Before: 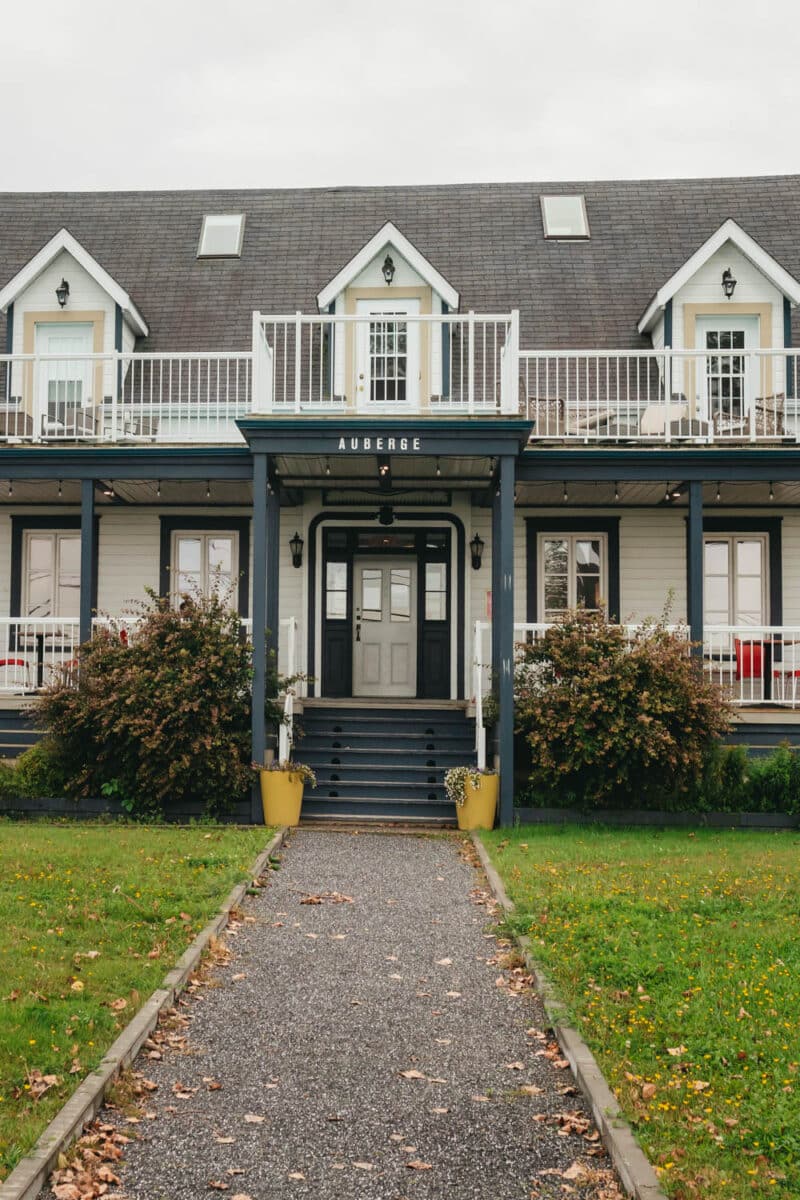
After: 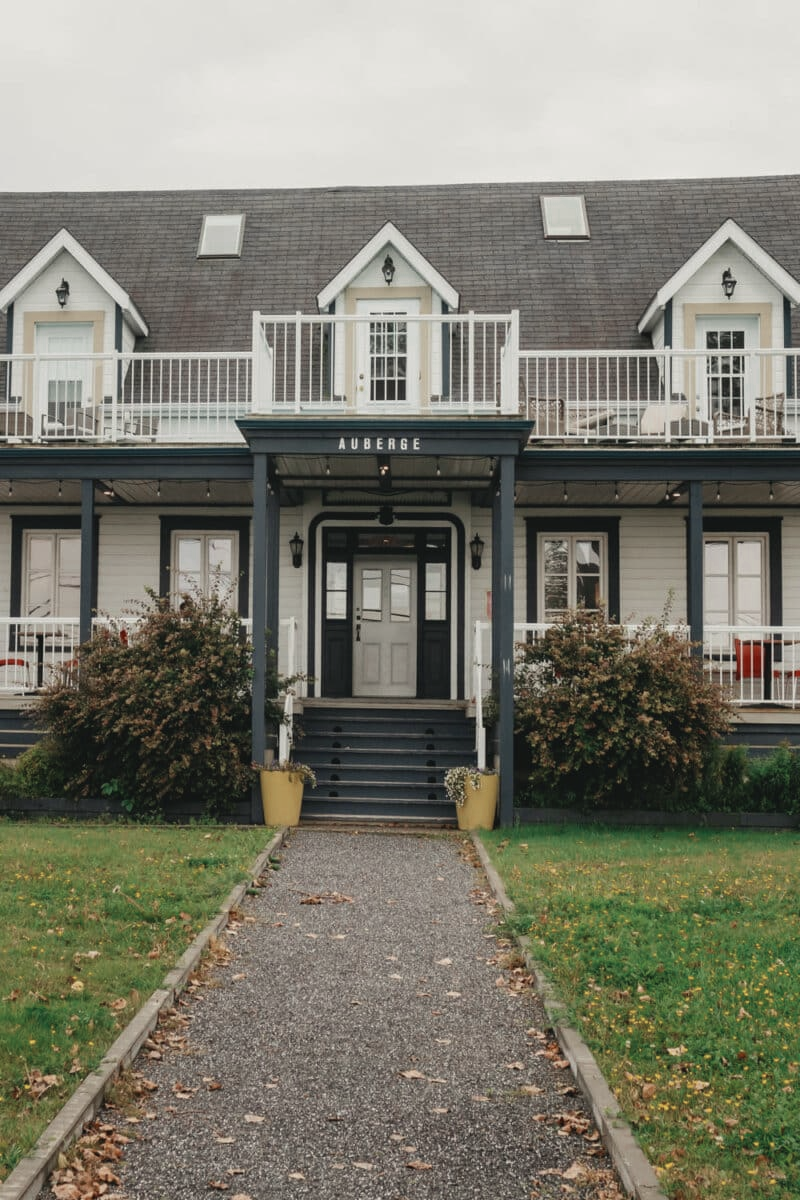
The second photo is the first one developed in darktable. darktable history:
color zones: curves: ch0 [(0, 0.5) (0.125, 0.4) (0.25, 0.5) (0.375, 0.4) (0.5, 0.4) (0.625, 0.35) (0.75, 0.35) (0.875, 0.5)]; ch1 [(0, 0.35) (0.125, 0.45) (0.25, 0.35) (0.375, 0.35) (0.5, 0.35) (0.625, 0.35) (0.75, 0.45) (0.875, 0.35)]; ch2 [(0, 0.6) (0.125, 0.5) (0.25, 0.5) (0.375, 0.6) (0.5, 0.6) (0.625, 0.5) (0.75, 0.5) (0.875, 0.5)]
color correction: highlights b* 3.02
contrast brightness saturation: contrast -0.069, brightness -0.033, saturation -0.109
